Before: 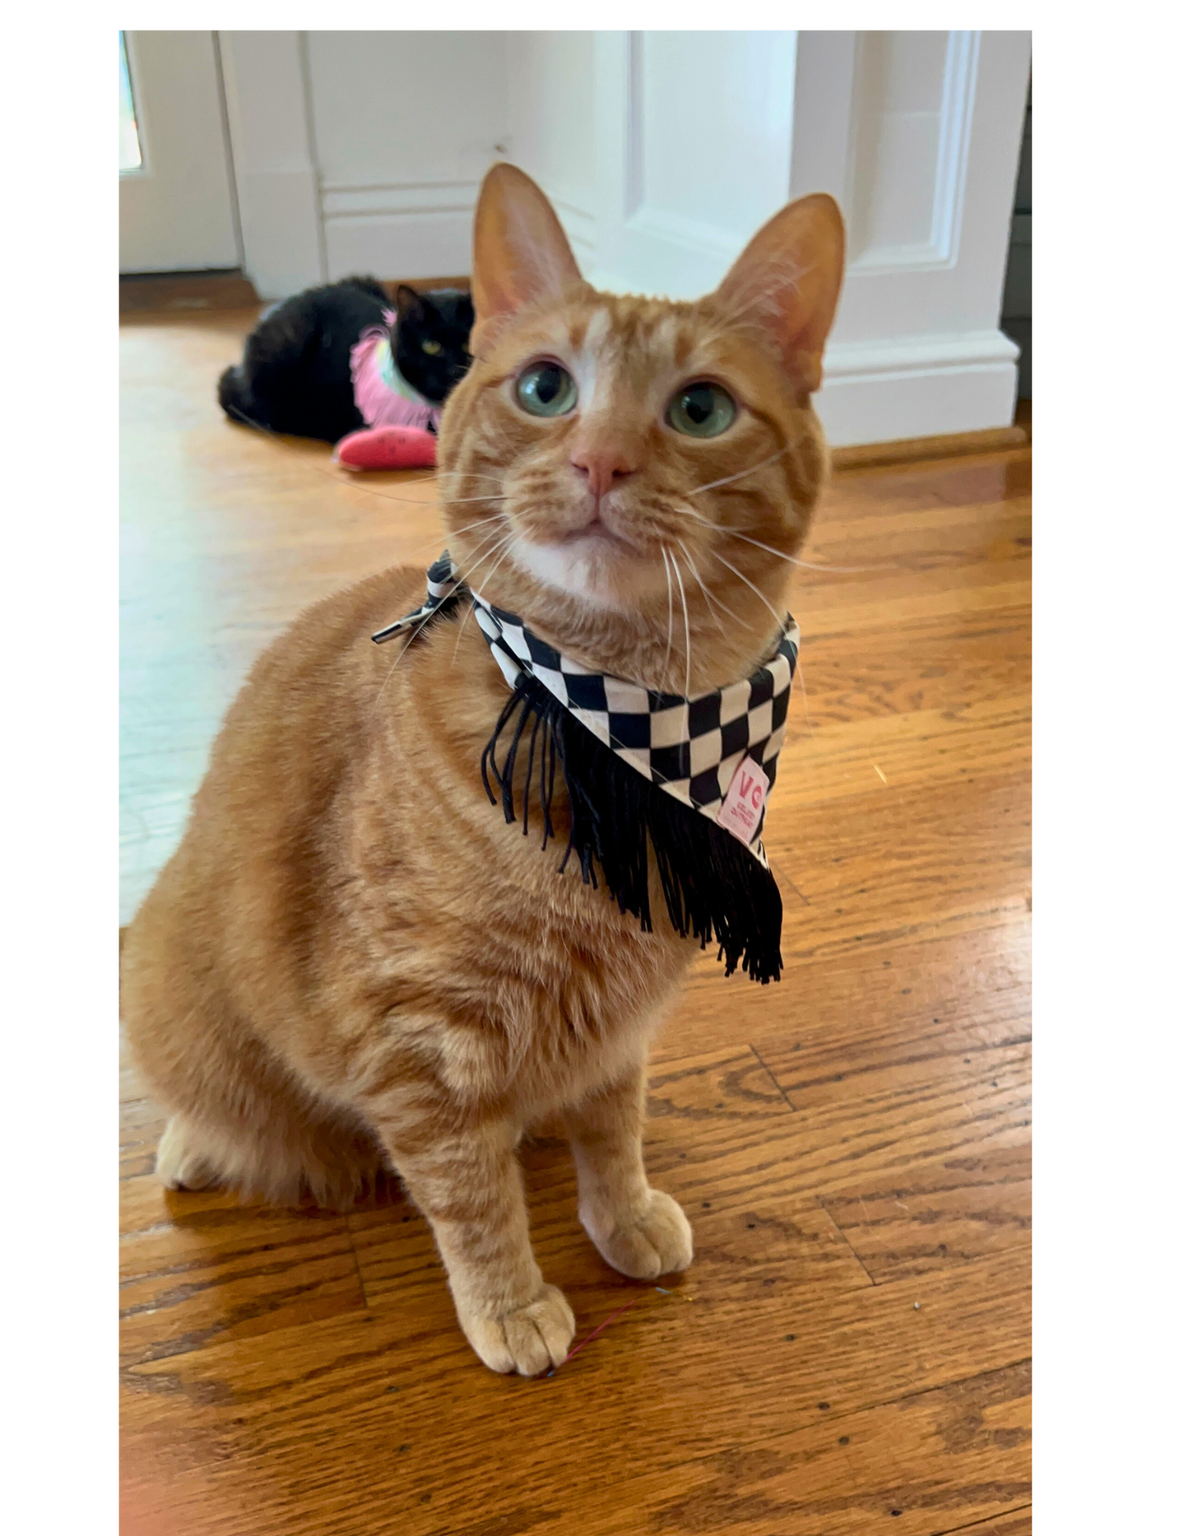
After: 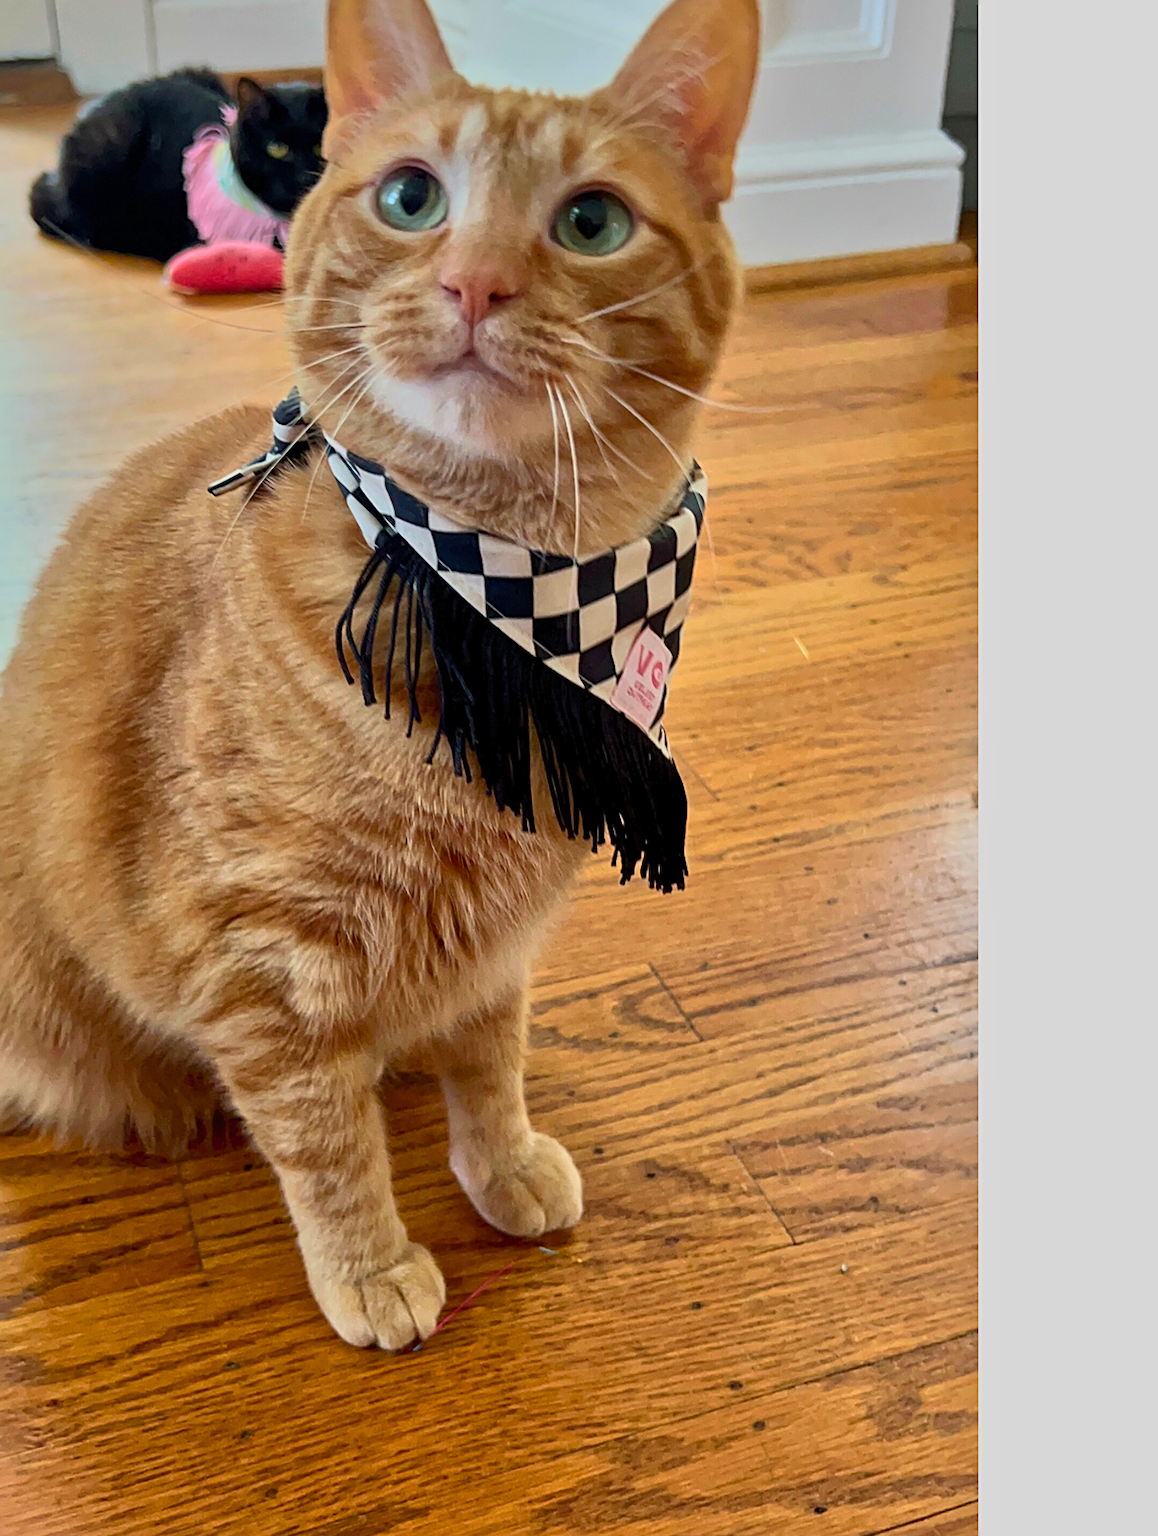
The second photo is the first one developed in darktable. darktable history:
tone equalizer: -8 EV -0.002 EV, -7 EV 0.005 EV, -6 EV -0.008 EV, -5 EV 0.007 EV, -4 EV -0.042 EV, -3 EV -0.233 EV, -2 EV -0.662 EV, -1 EV -0.983 EV, +0 EV -0.969 EV, smoothing diameter 2%, edges refinement/feathering 20, mask exposure compensation -1.57 EV, filter diffusion 5
sharpen: on, module defaults
contrast brightness saturation: contrast 0.2, brightness 0.16, saturation 0.22
crop: left 16.315%, top 14.246%
